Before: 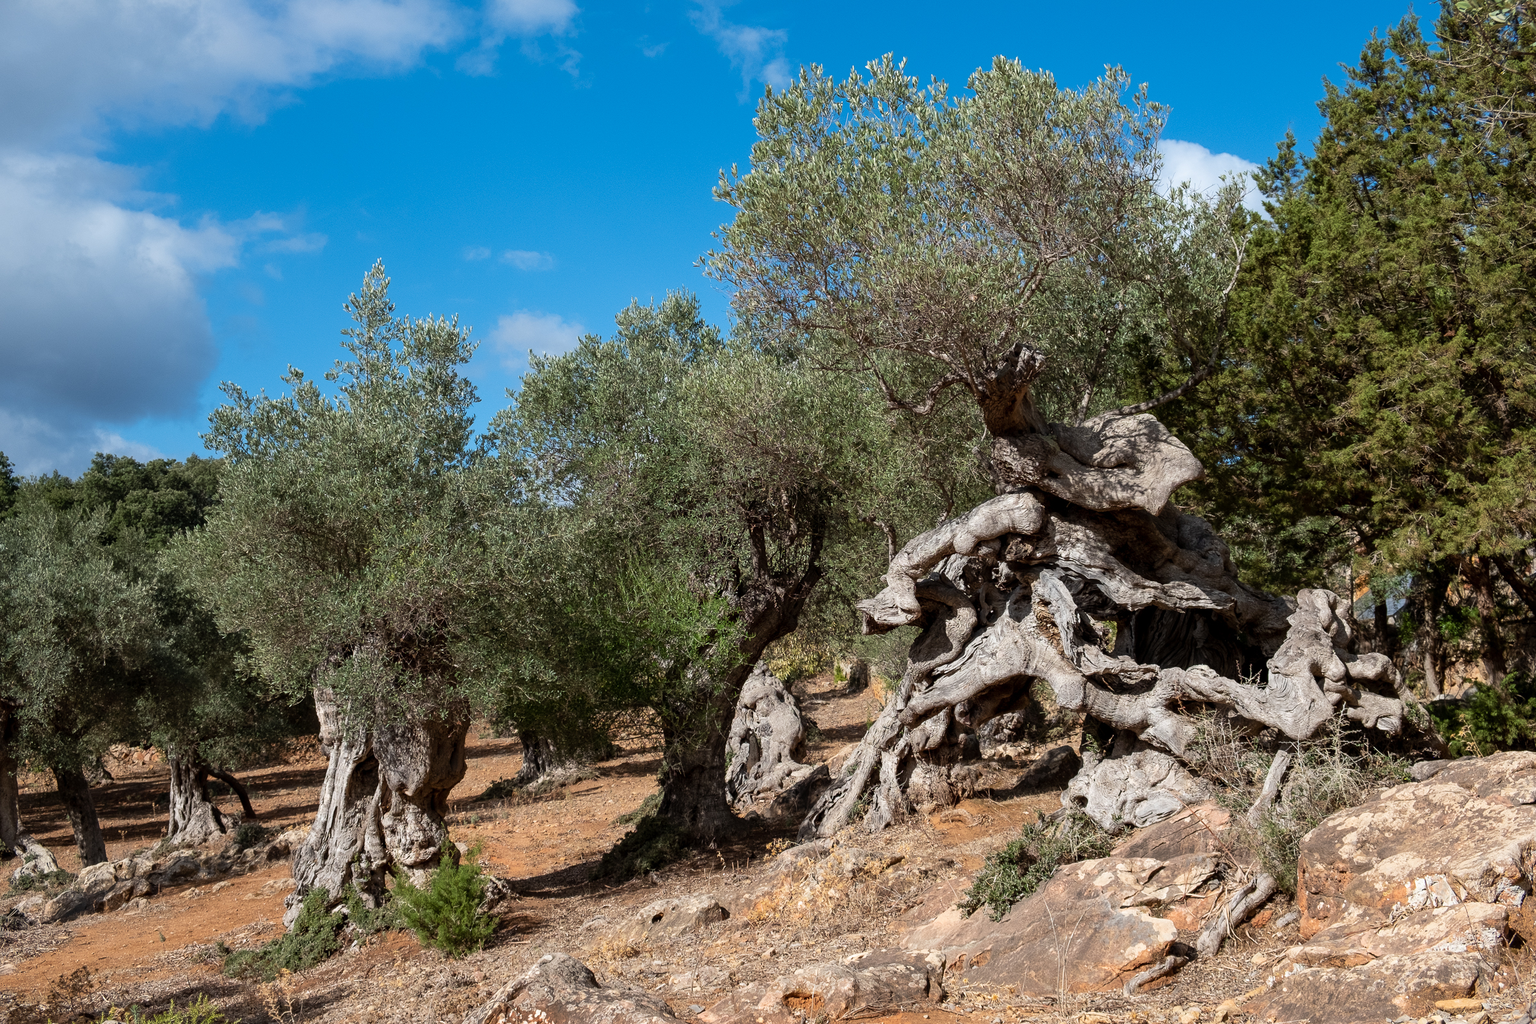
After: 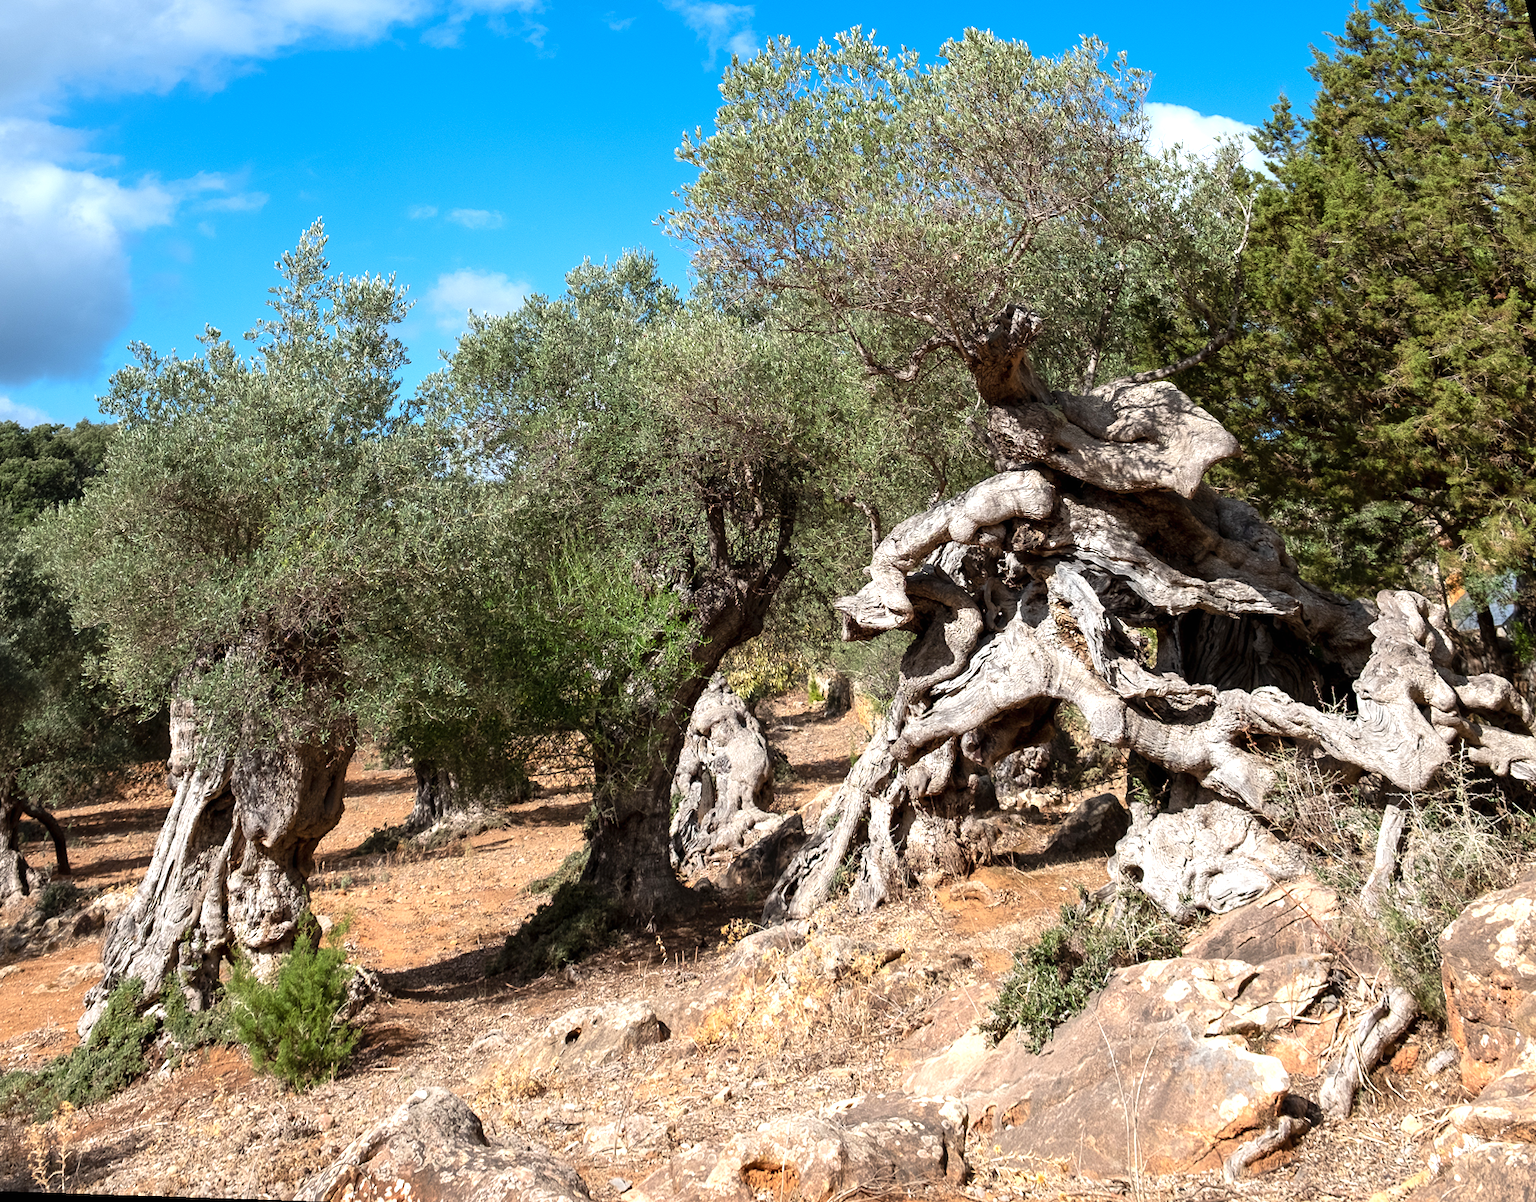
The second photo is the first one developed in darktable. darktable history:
exposure: black level correction 0, exposure 0.7 EV, compensate exposure bias true, compensate highlight preservation false
rotate and perspective: rotation 0.72°, lens shift (vertical) -0.352, lens shift (horizontal) -0.051, crop left 0.152, crop right 0.859, crop top 0.019, crop bottom 0.964
